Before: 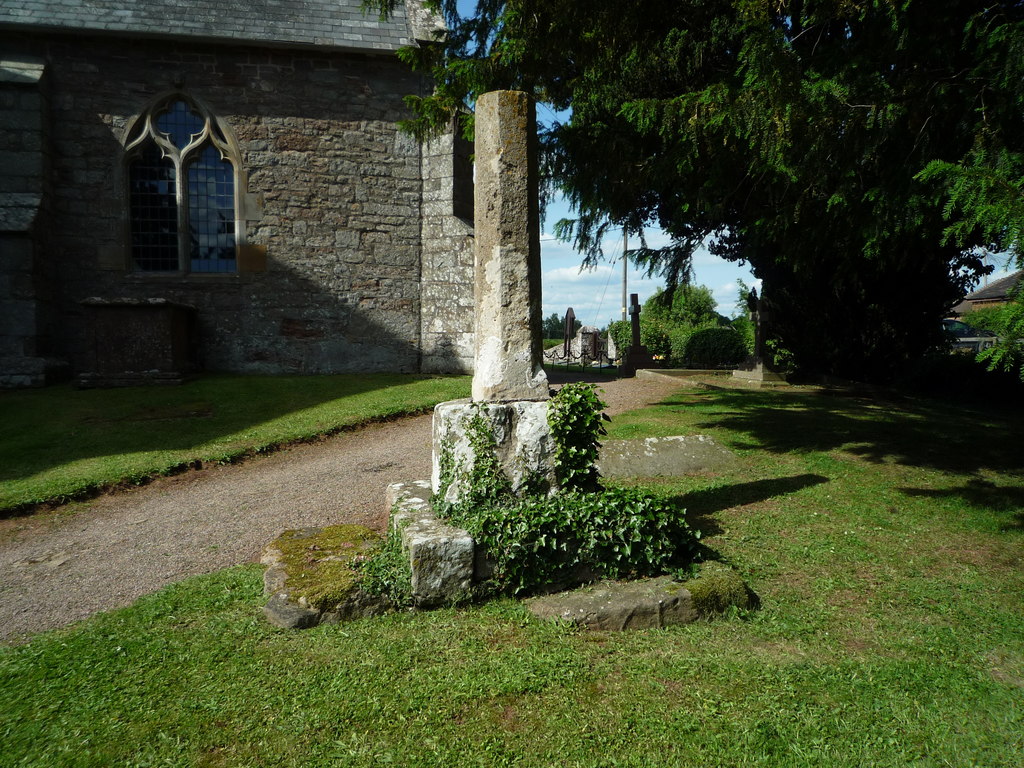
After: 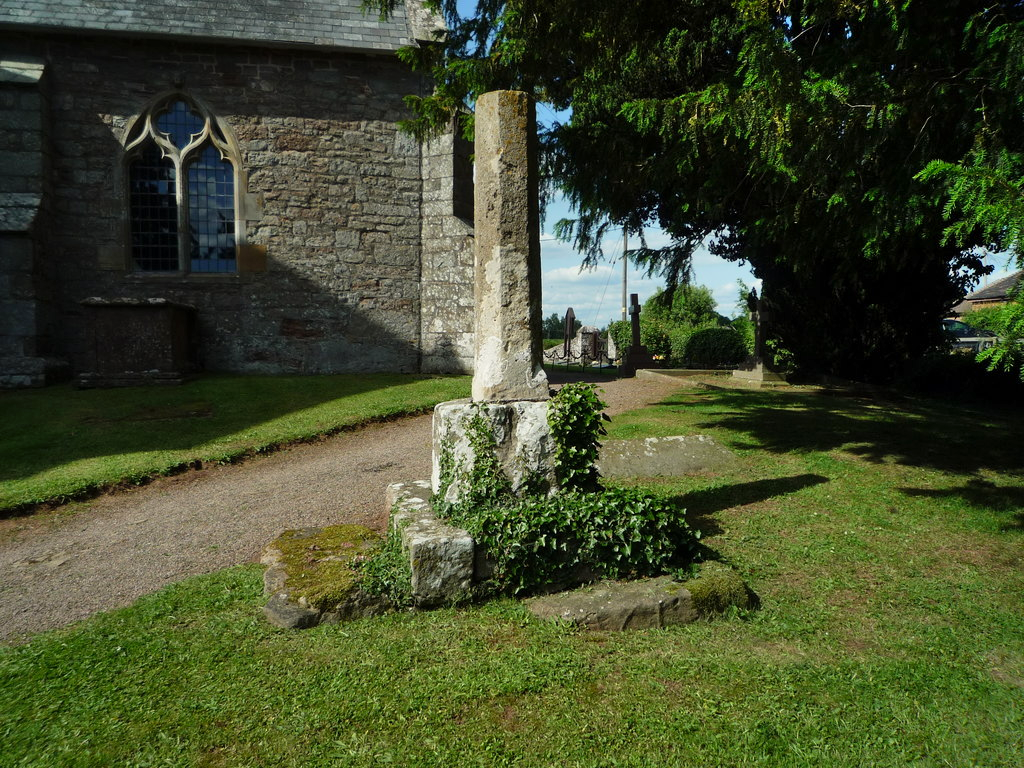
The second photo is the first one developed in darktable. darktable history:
shadows and highlights: white point adjustment -3.64, highlights -63.34, highlights color adjustment 42%, soften with gaussian
color correction: highlights b* 3
